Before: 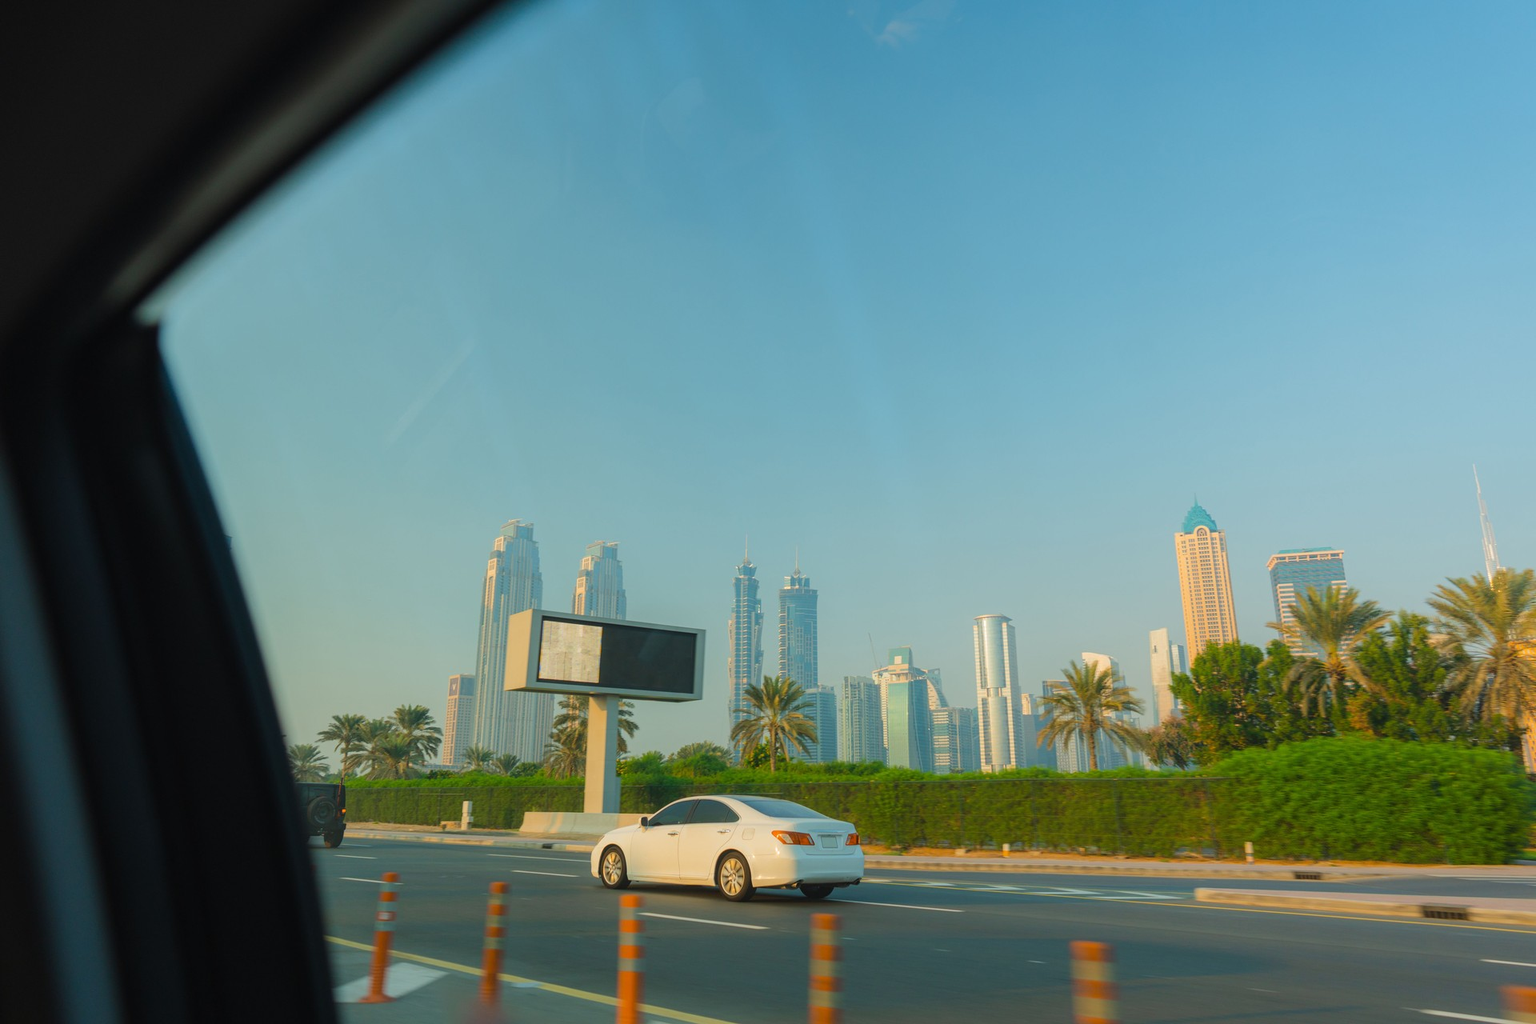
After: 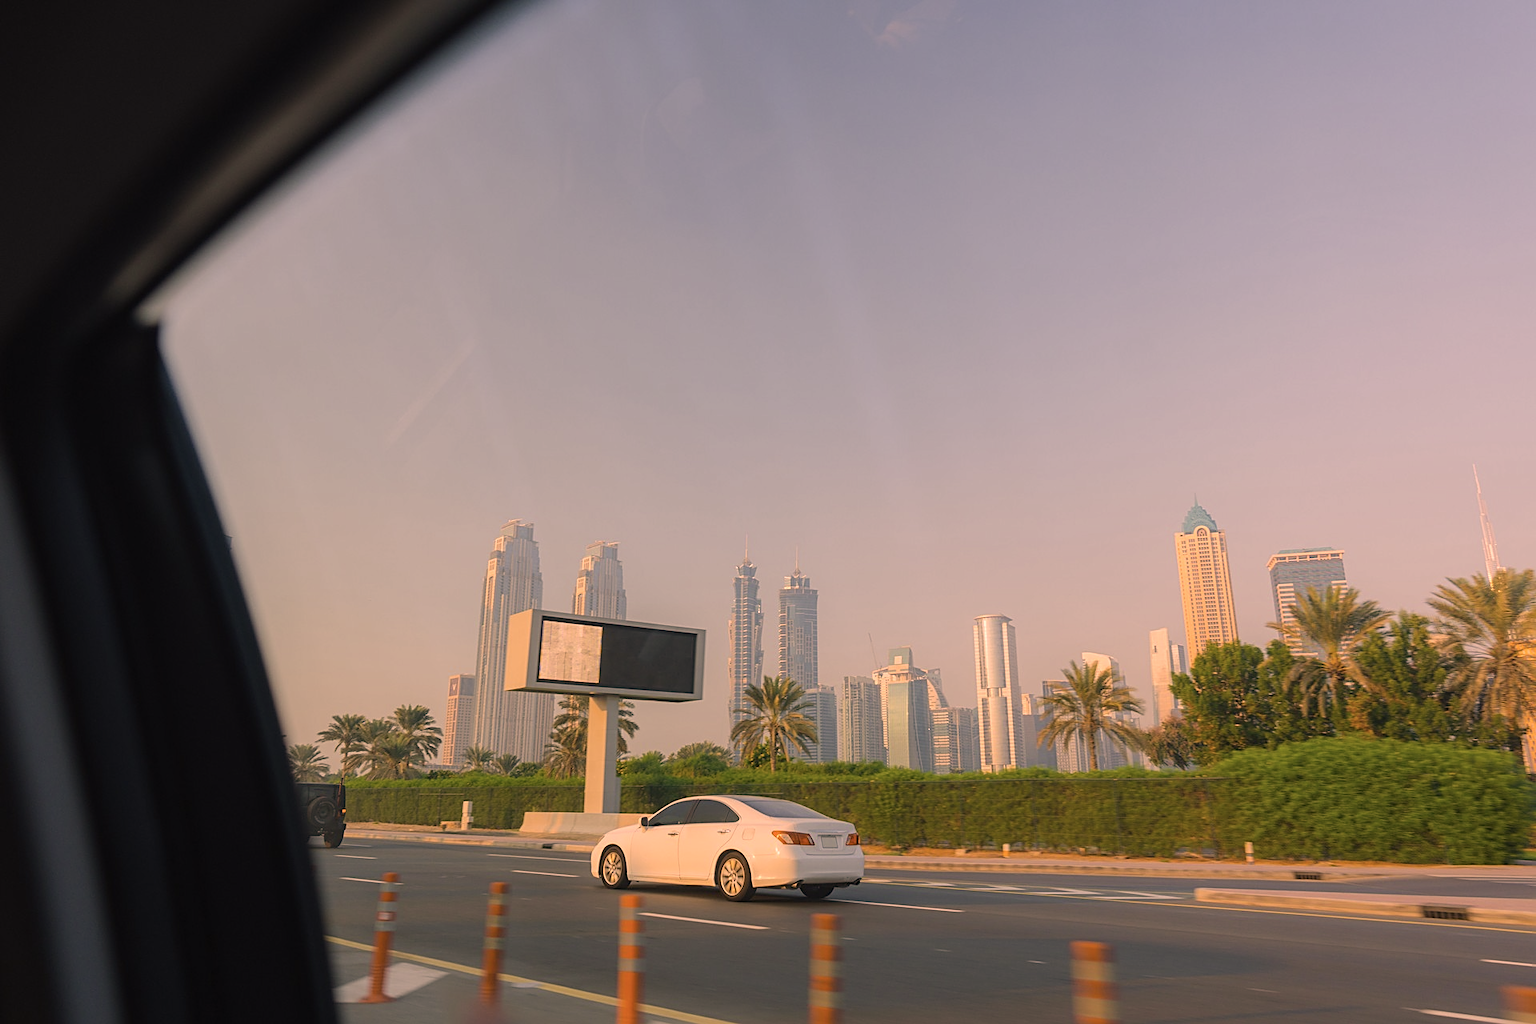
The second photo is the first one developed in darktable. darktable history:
color calibration: x 0.37, y 0.377, temperature 4289.93 K
sharpen: on, module defaults
tone equalizer: on, module defaults
color correction: highlights a* 40, highlights b* 40, saturation 0.69
